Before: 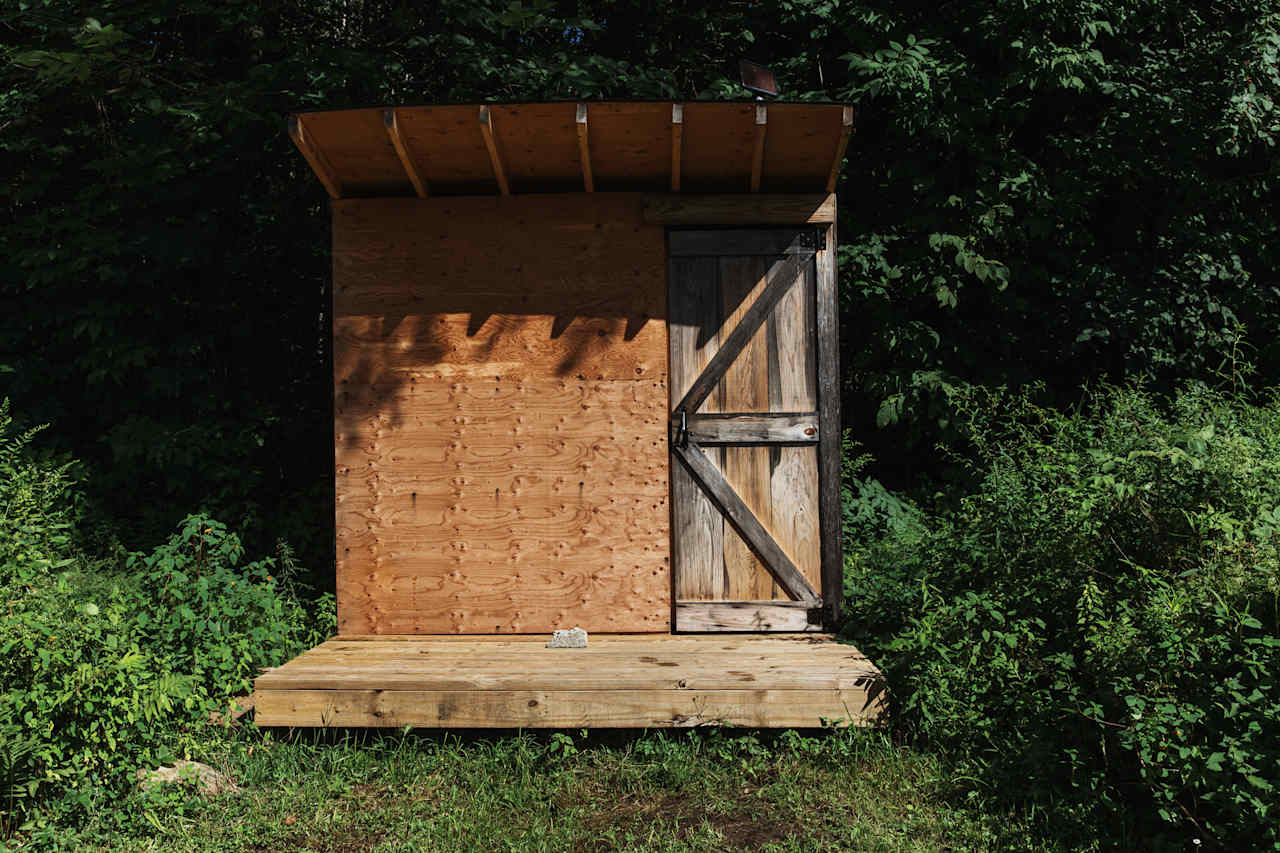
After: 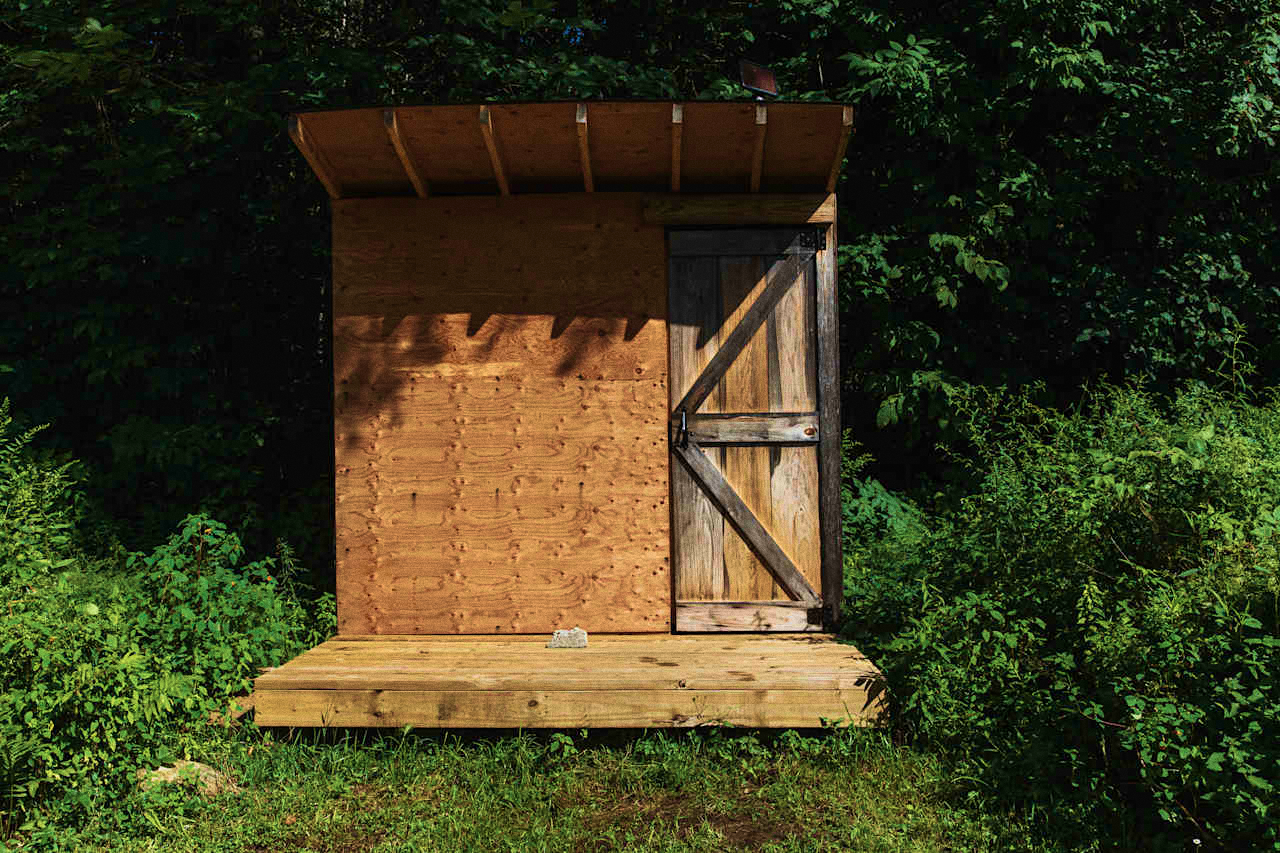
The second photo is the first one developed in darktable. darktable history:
velvia: strength 75%
grain: coarseness 0.09 ISO
shadows and highlights: shadows 5, soften with gaussian
